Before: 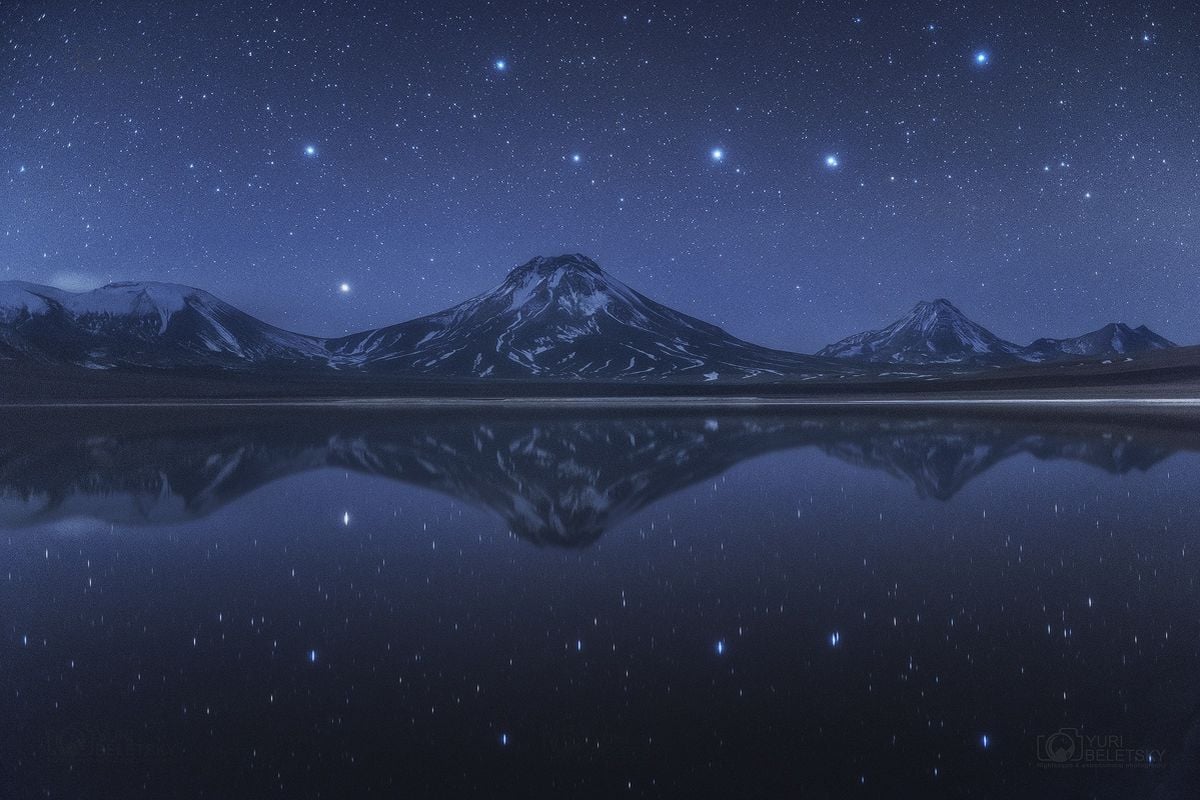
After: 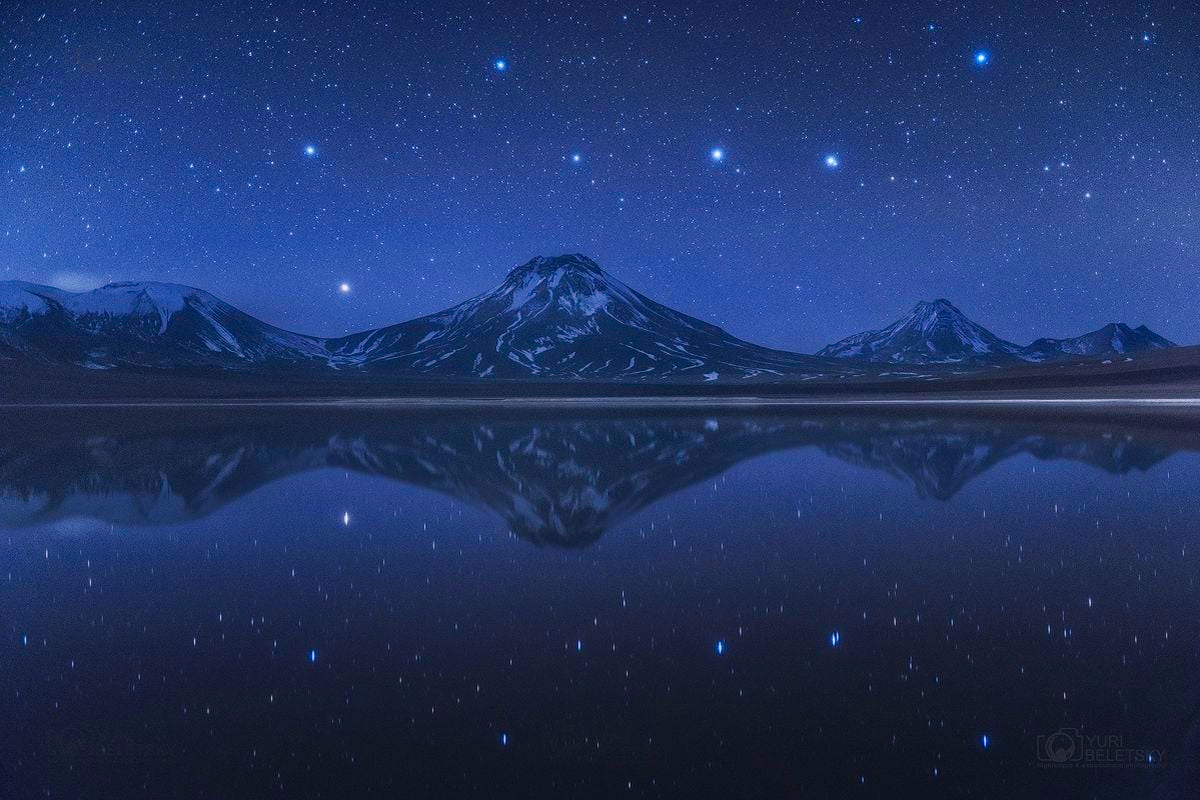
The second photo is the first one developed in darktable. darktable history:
color balance rgb: highlights gain › chroma 1.443%, highlights gain › hue 311.61°, linear chroma grading › global chroma 15.25%, perceptual saturation grading › global saturation 20.938%, perceptual saturation grading › highlights -19.864%, perceptual saturation grading › shadows 29.644%, global vibrance 20%
